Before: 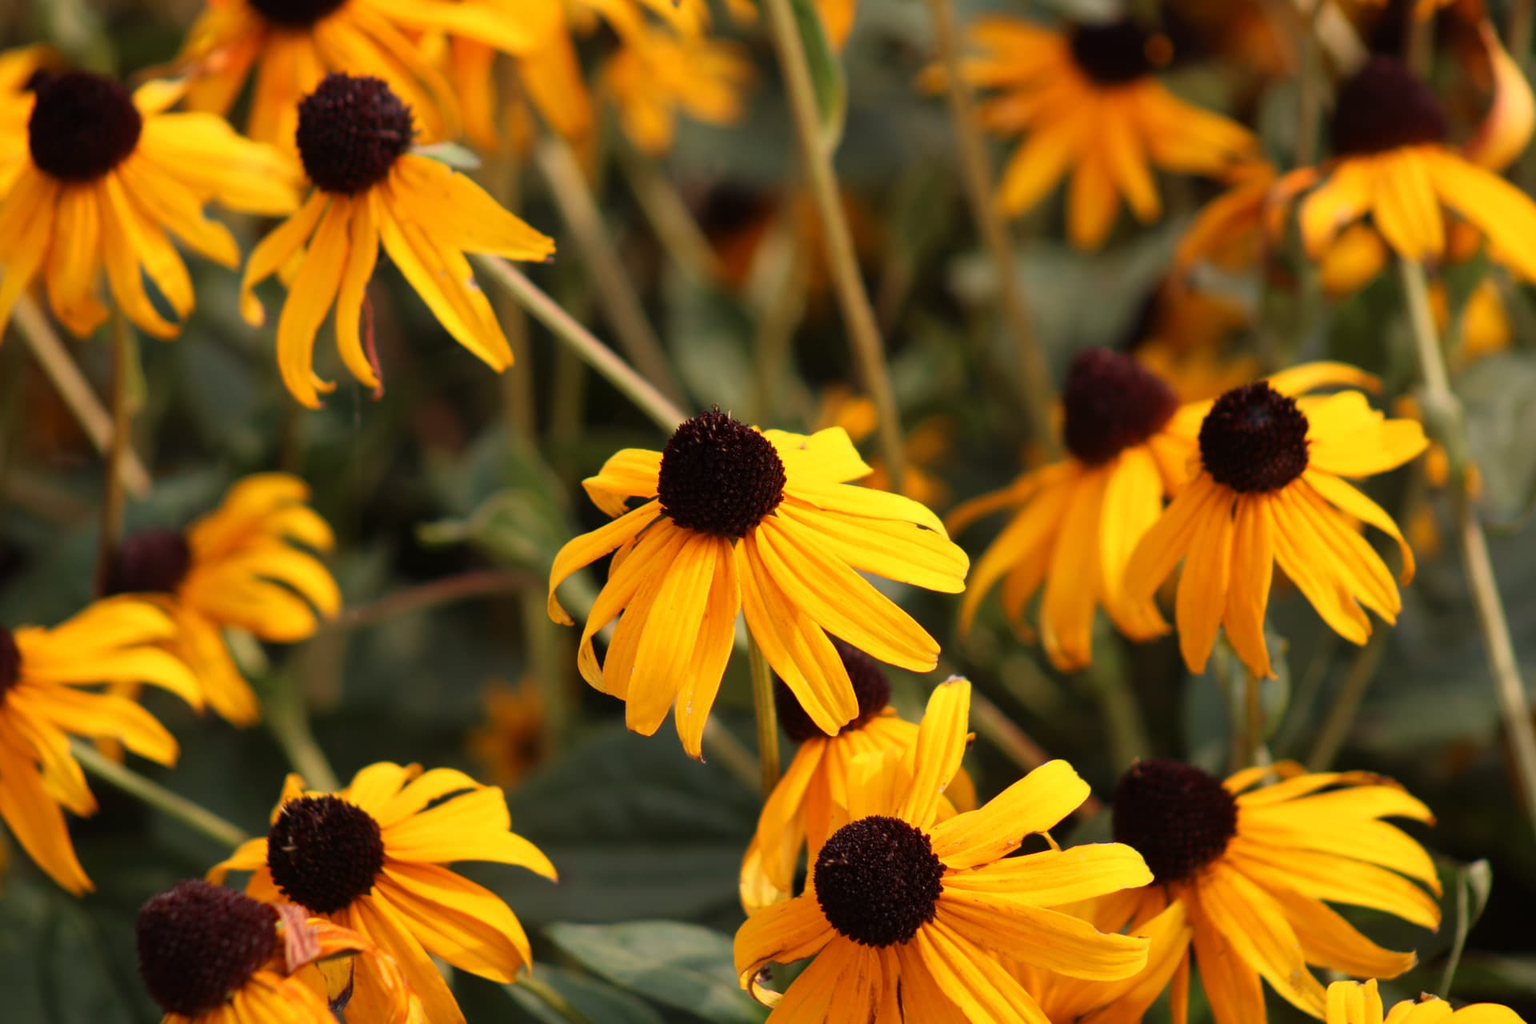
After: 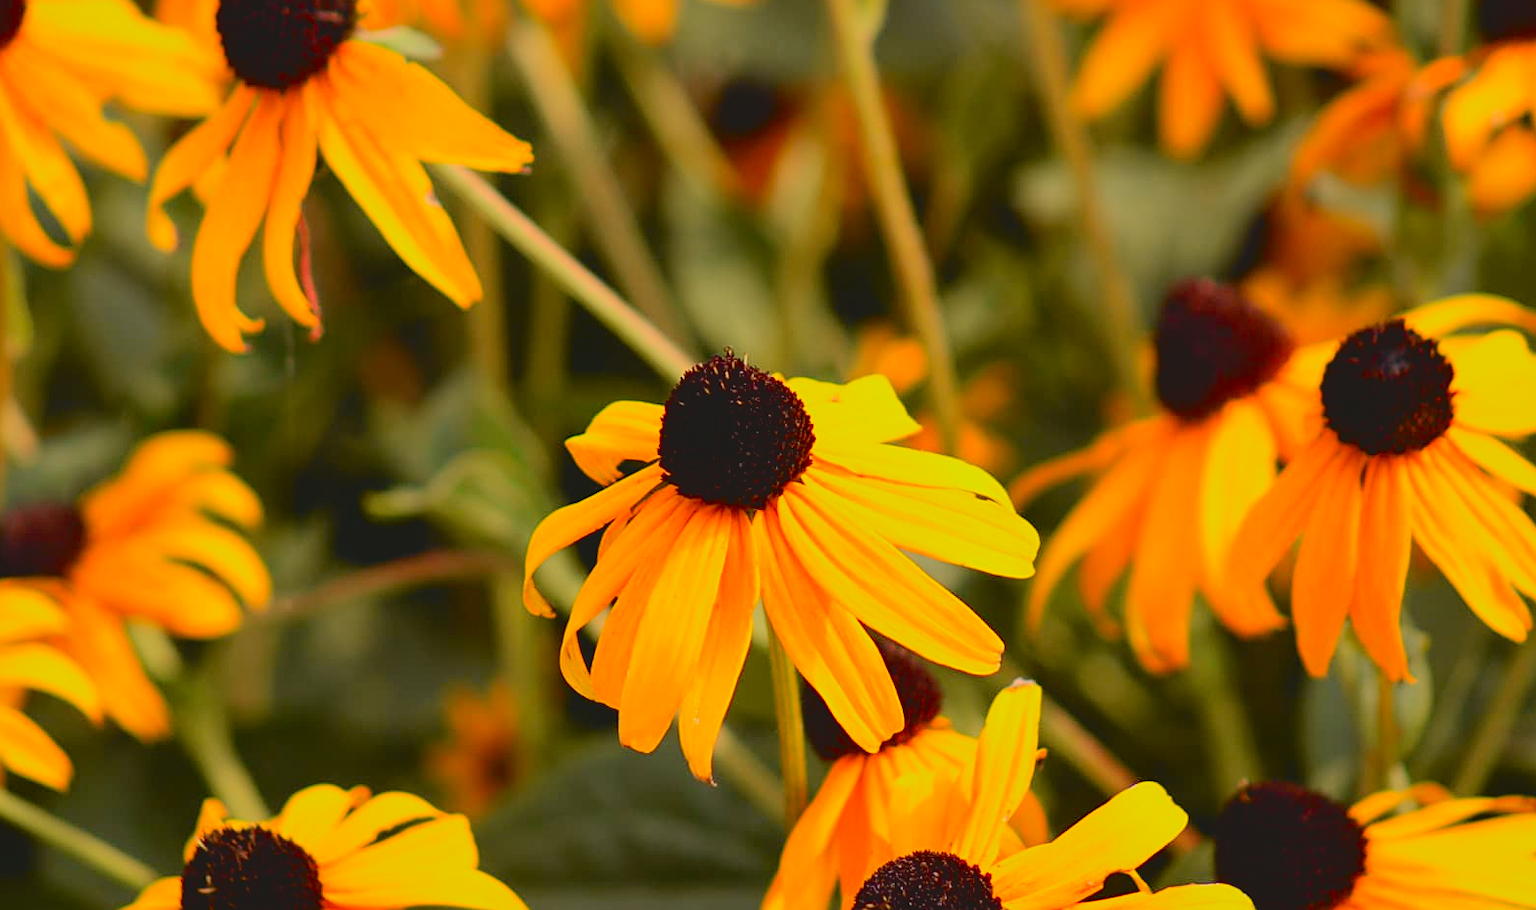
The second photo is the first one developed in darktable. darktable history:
exposure: black level correction 0.005, exposure 0.287 EV, compensate exposure bias true, compensate highlight preservation false
shadows and highlights: shadows -20.51, white point adjustment -2.02, highlights -34.94
sharpen: on, module defaults
crop: left 7.822%, top 11.849%, right 10.451%, bottom 15.46%
contrast brightness saturation: contrast -0.283
tone curve: curves: ch0 [(0, 0.003) (0.113, 0.081) (0.207, 0.184) (0.515, 0.612) (0.712, 0.793) (0.984, 0.961)]; ch1 [(0, 0) (0.172, 0.123) (0.317, 0.272) (0.414, 0.382) (0.476, 0.479) (0.505, 0.498) (0.534, 0.534) (0.621, 0.65) (0.709, 0.764) (1, 1)]; ch2 [(0, 0) (0.411, 0.424) (0.505, 0.505) (0.521, 0.524) (0.537, 0.57) (0.65, 0.699) (1, 1)], color space Lab, independent channels, preserve colors none
